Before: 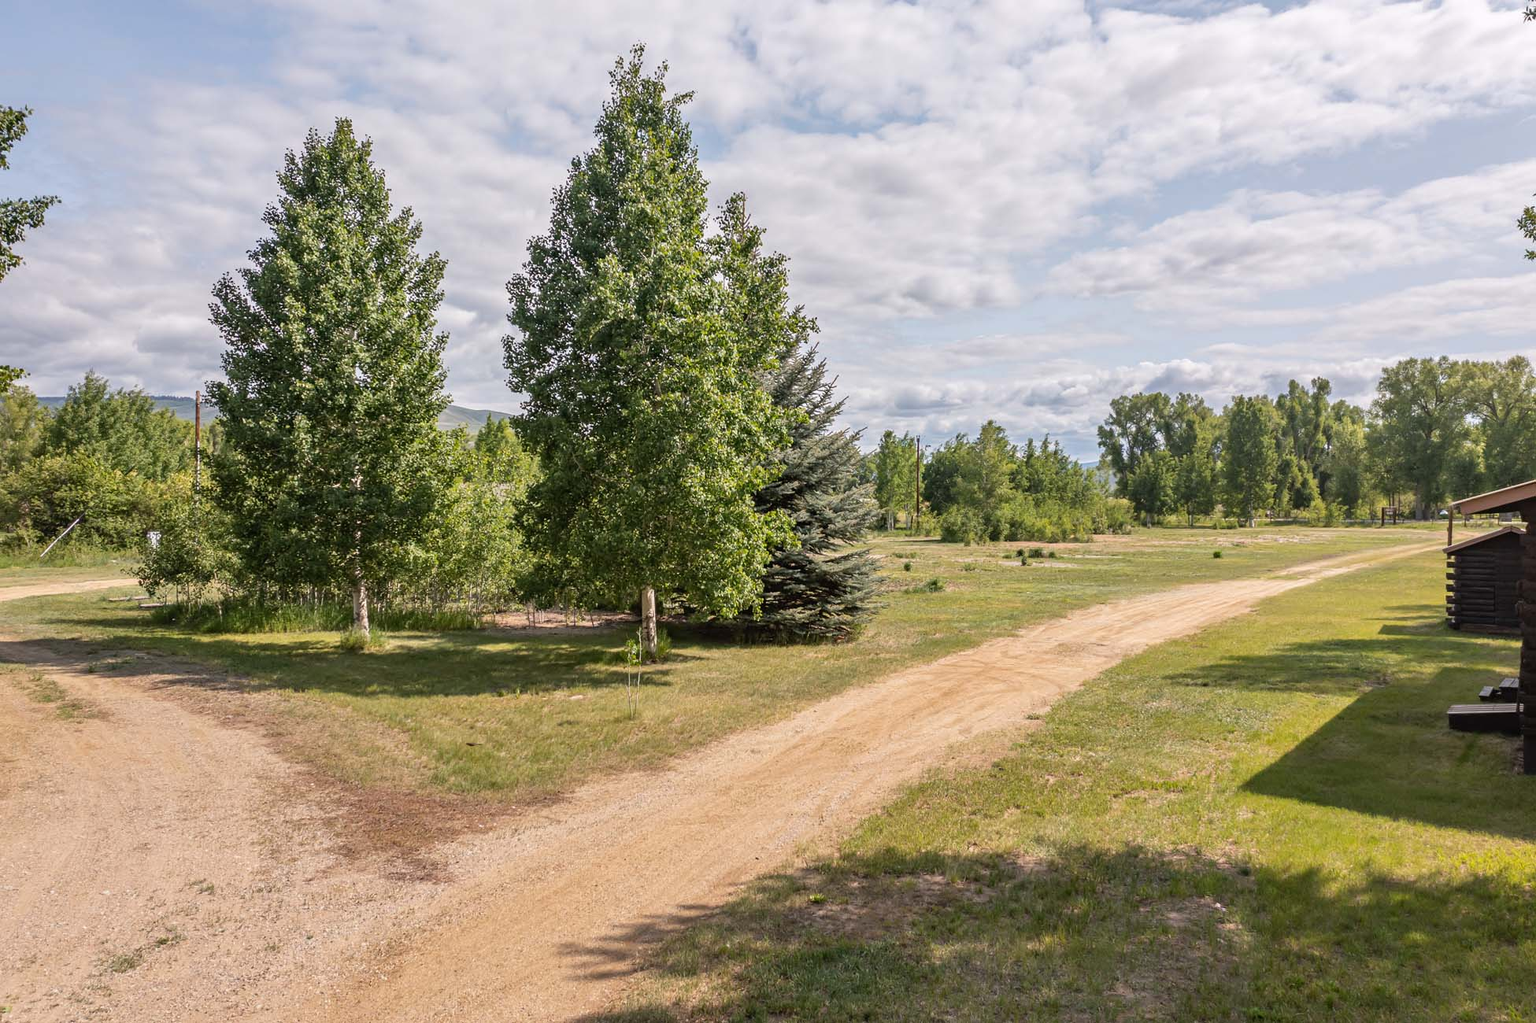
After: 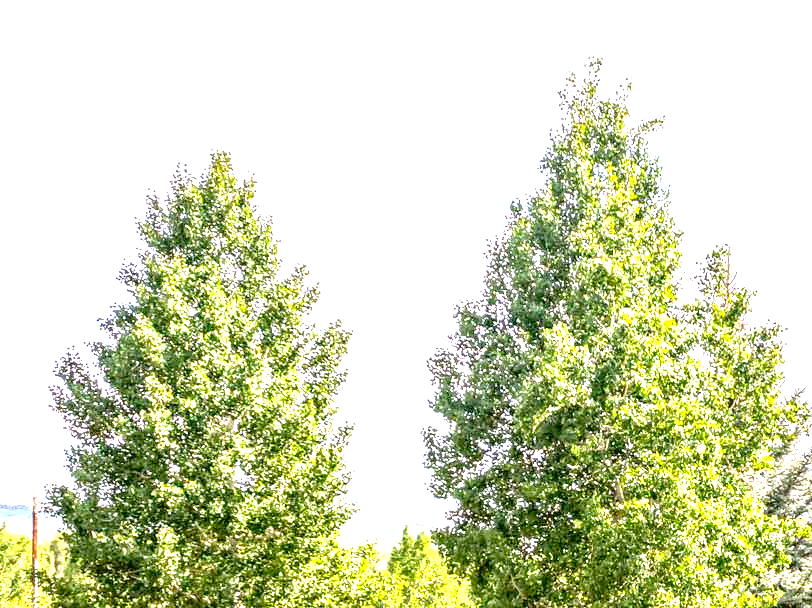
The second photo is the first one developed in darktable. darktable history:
local contrast: on, module defaults
crop and rotate: left 11.101%, top 0.06%, right 47.273%, bottom 53.168%
contrast brightness saturation: saturation 0.182
exposure: black level correction 0.006, exposure 2.083 EV, compensate highlight preservation false
